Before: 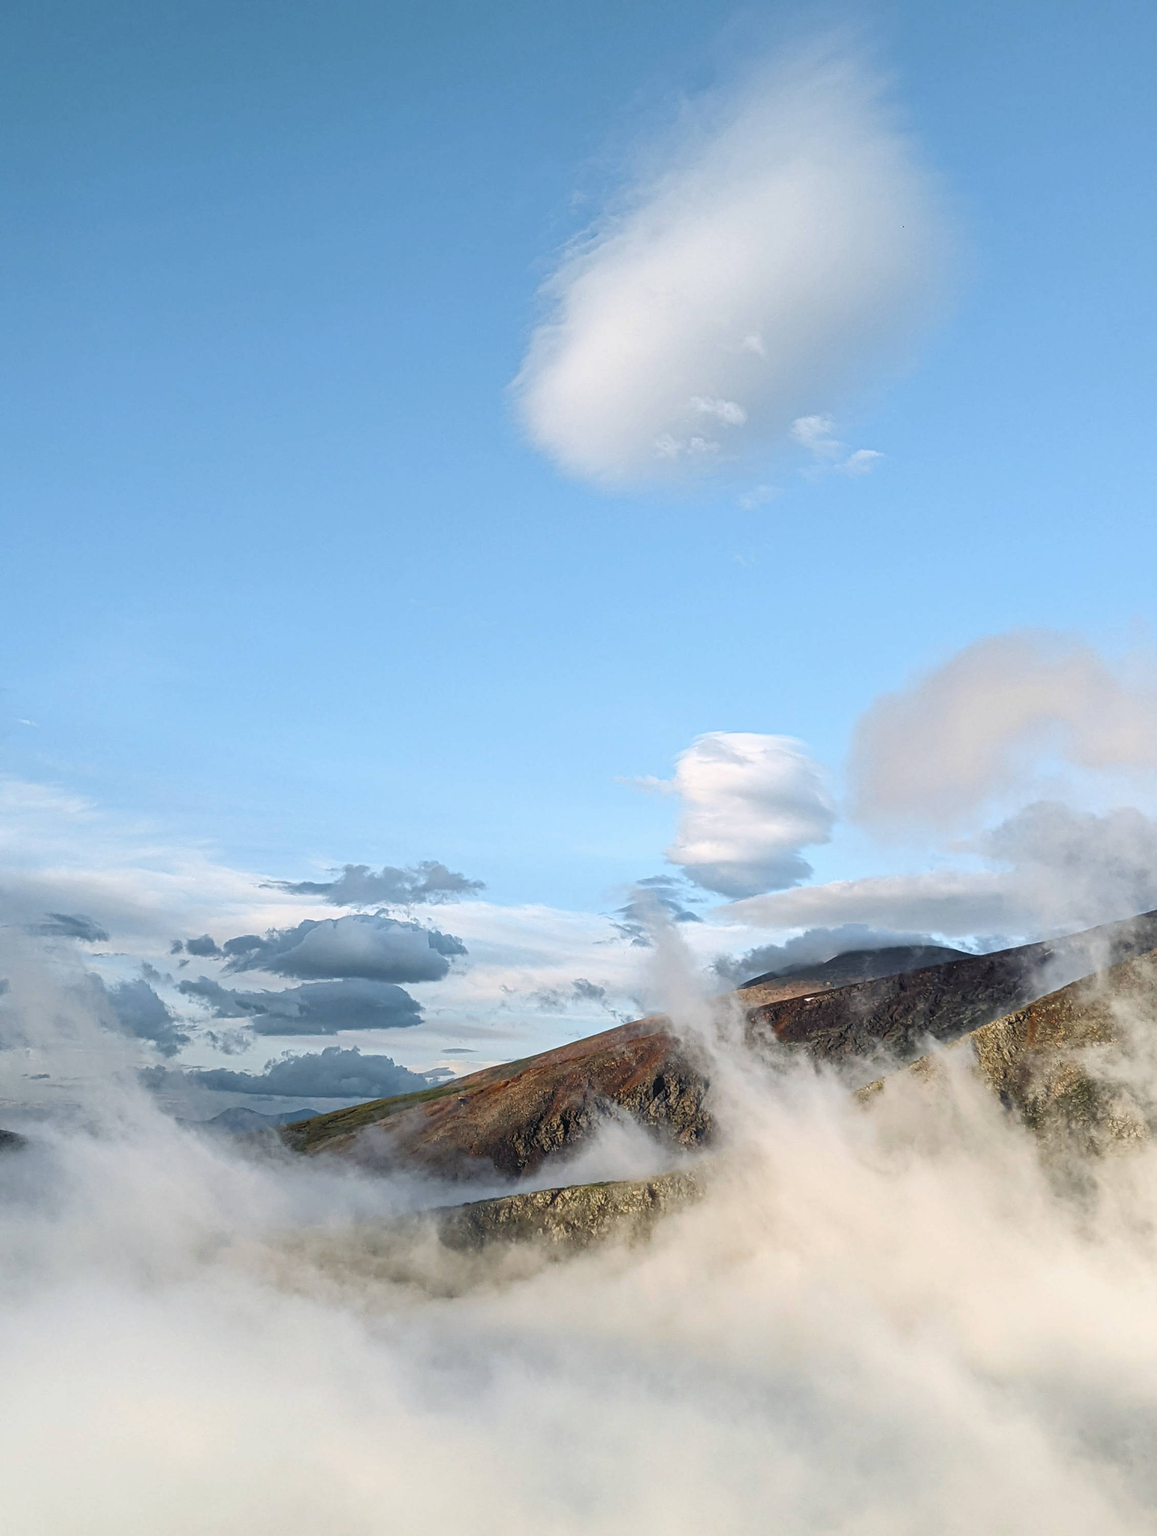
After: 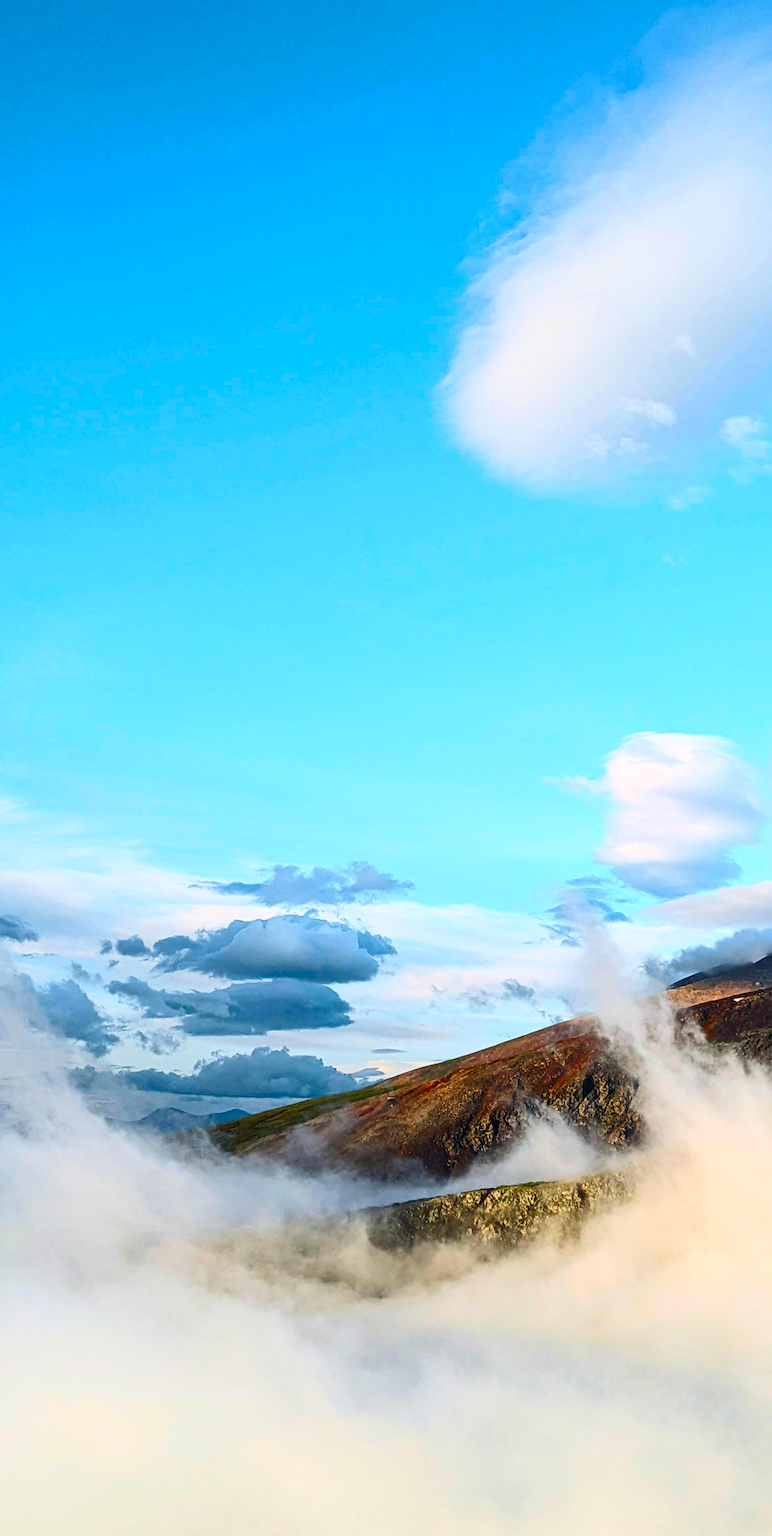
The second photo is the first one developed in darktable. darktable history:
crop and rotate: left 6.148%, right 27.009%
contrast brightness saturation: contrast 0.267, brightness 0.018, saturation 0.877
